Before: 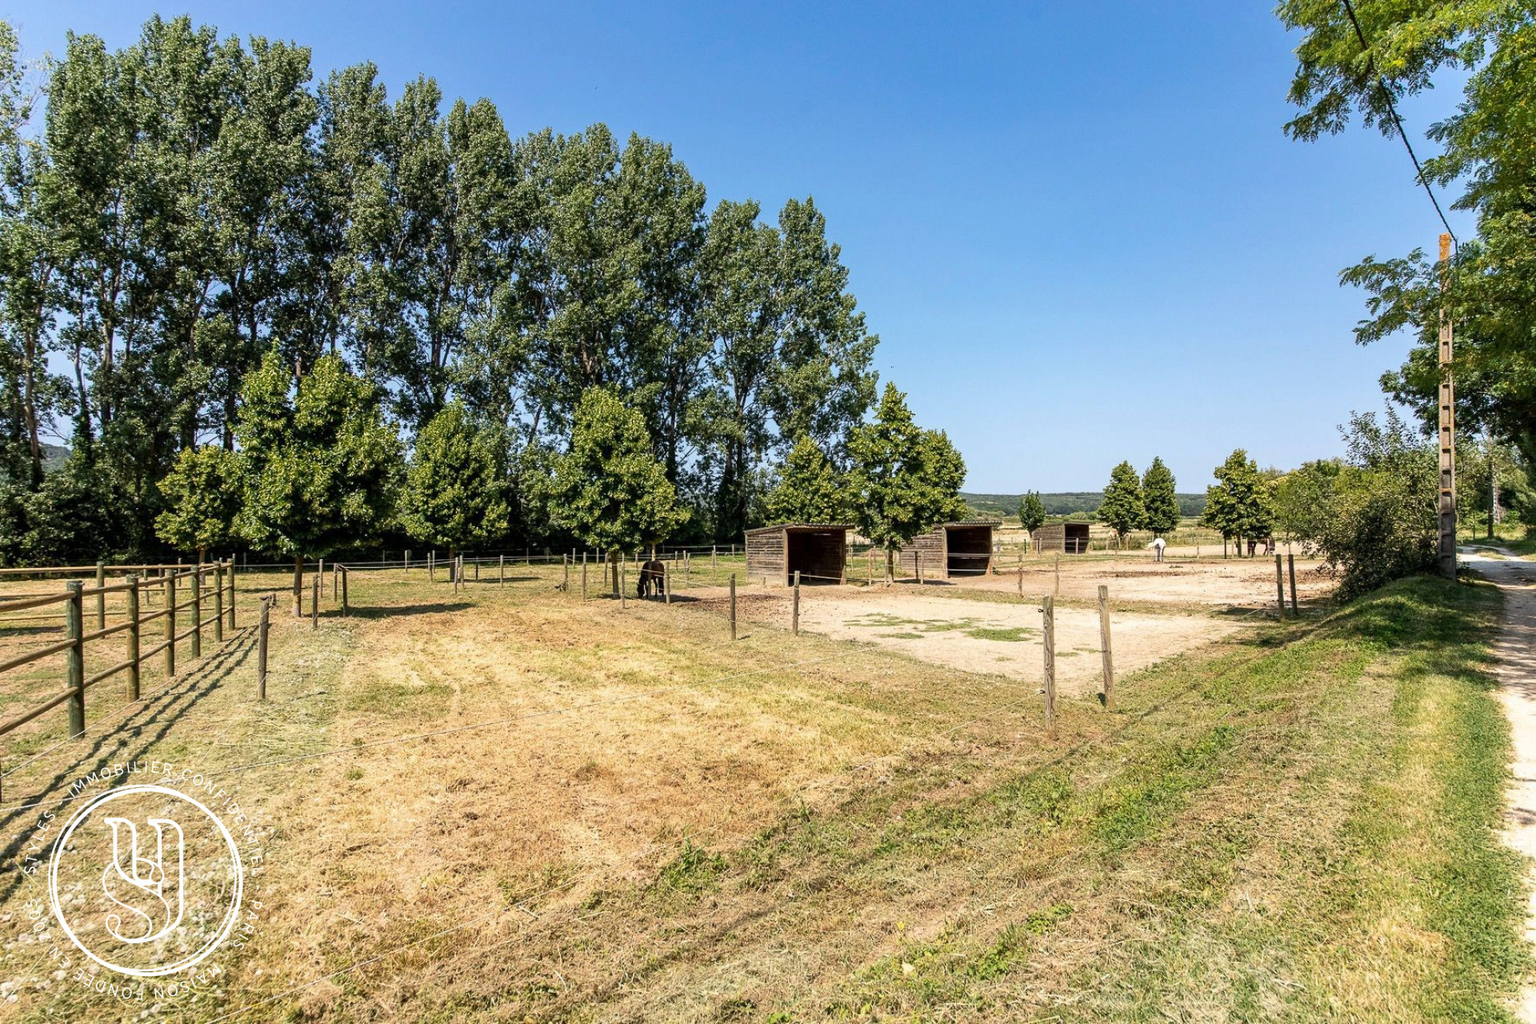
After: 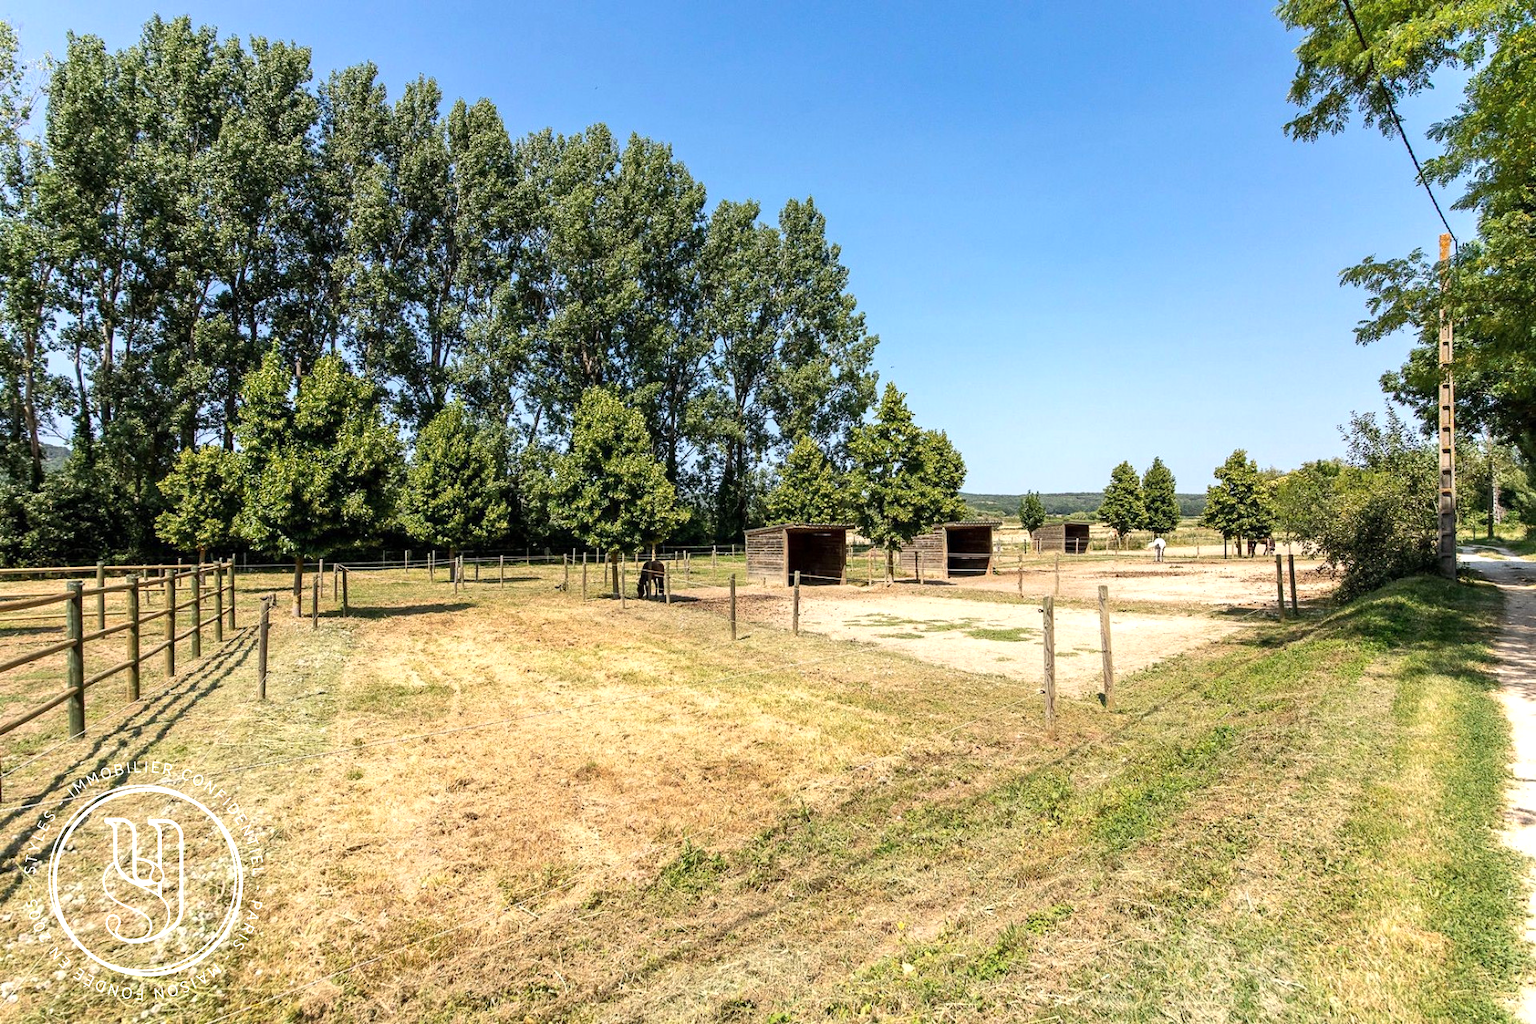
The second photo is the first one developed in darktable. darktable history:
exposure: exposure 0.294 EV, compensate highlight preservation false
